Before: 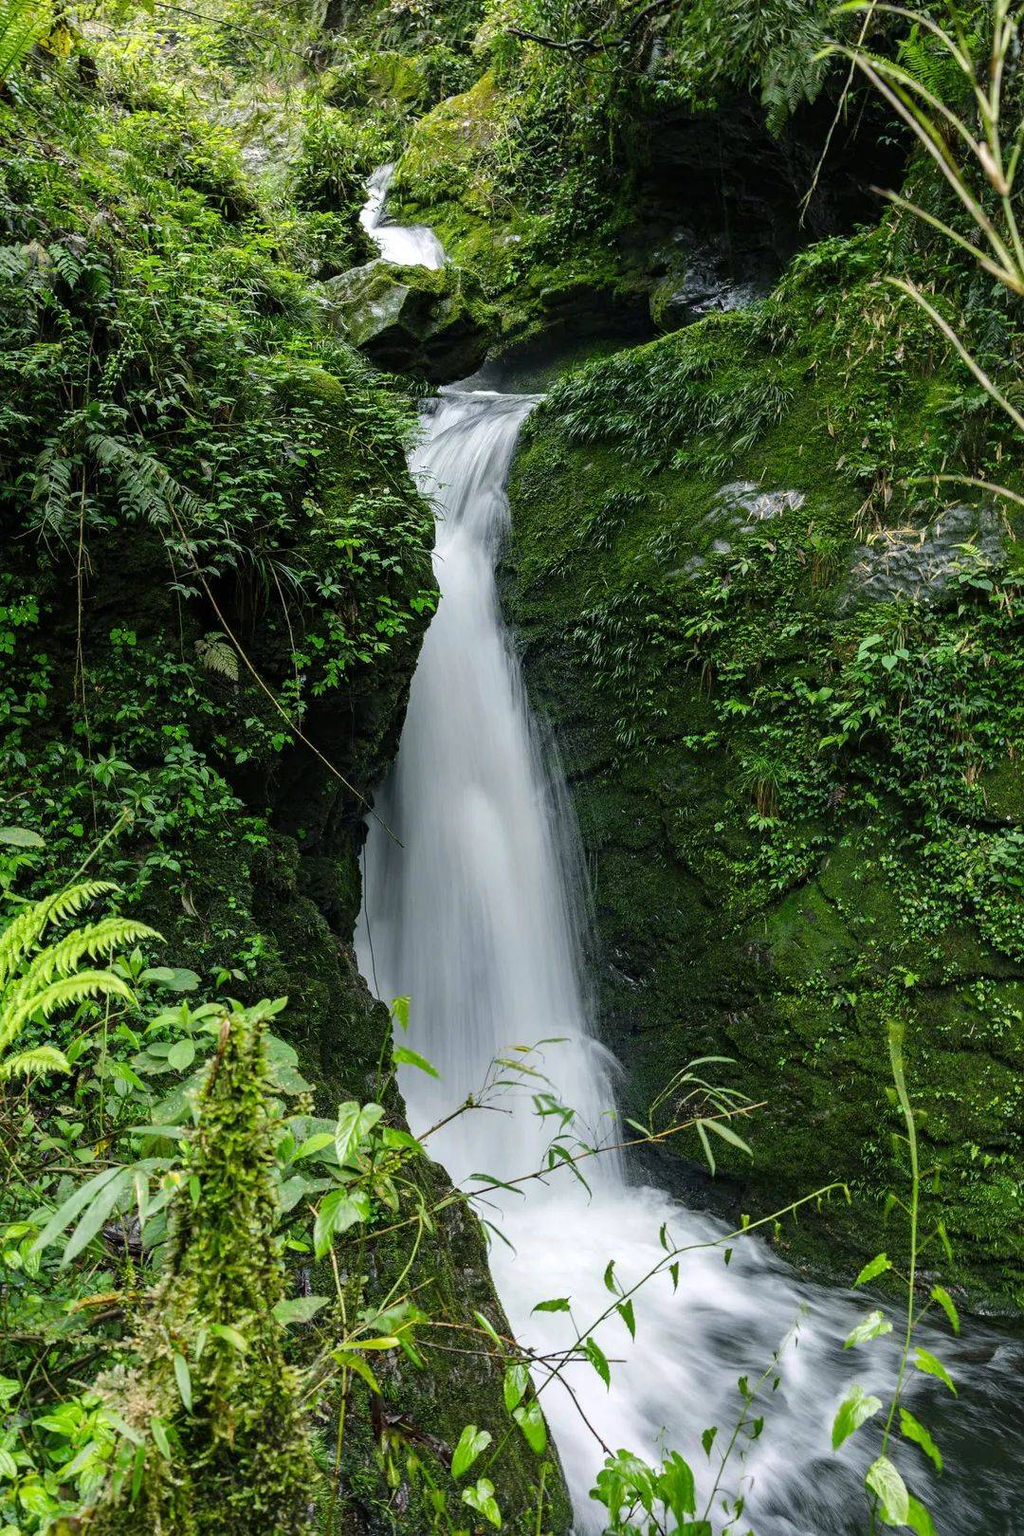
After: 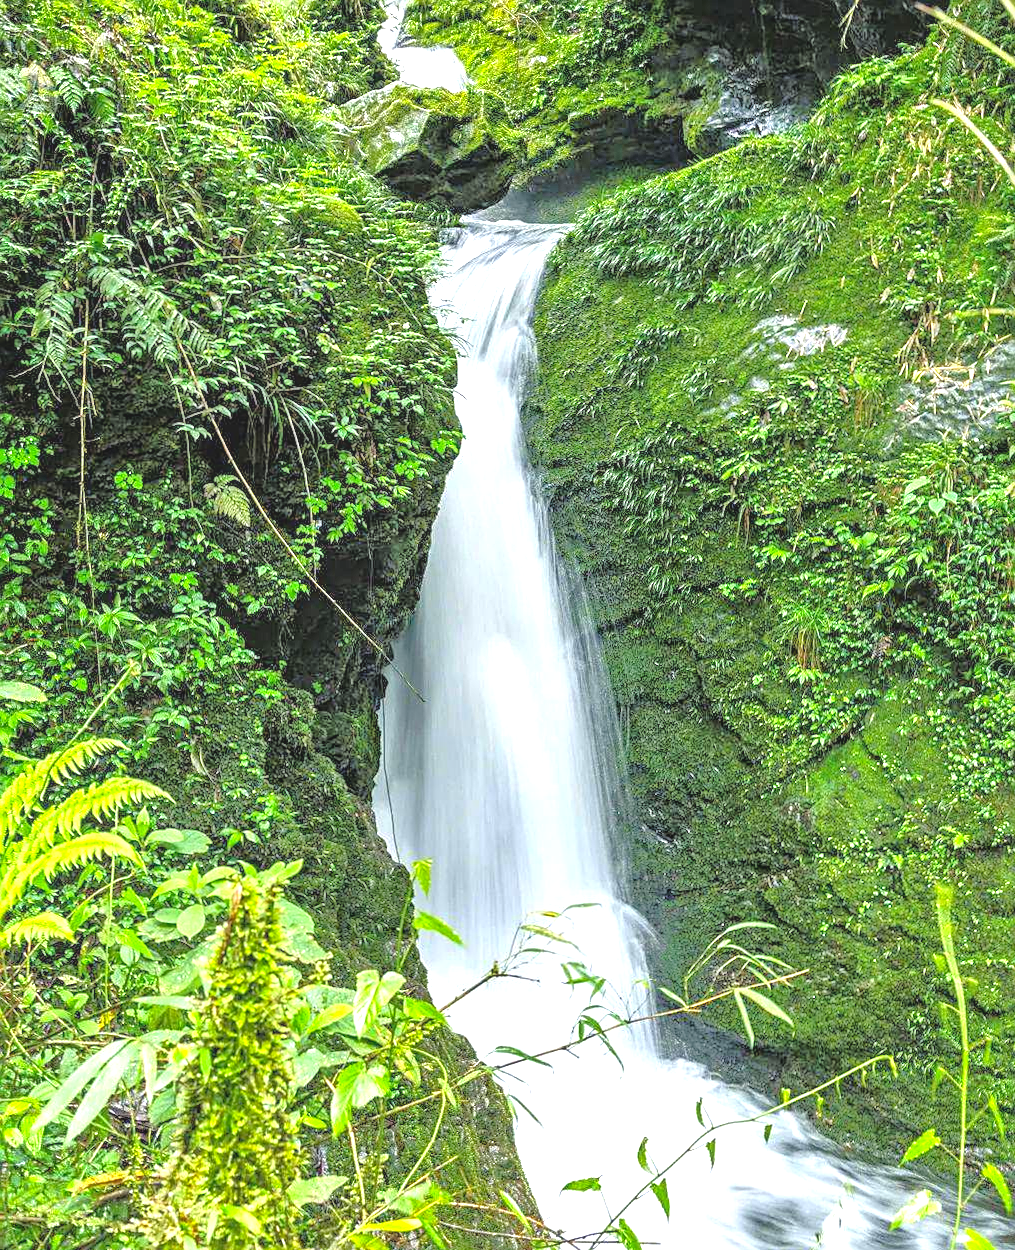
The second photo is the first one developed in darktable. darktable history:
crop and rotate: angle 0.1°, top 11.764%, right 5.762%, bottom 10.862%
exposure: black level correction 0, exposure 1.095 EV, compensate highlight preservation false
sharpen: on, module defaults
color balance rgb: global offset › luminance 0.715%, perceptual saturation grading › global saturation 10.017%, global vibrance 20%
local contrast: detail 130%
contrast brightness saturation: brightness 0.144
tone equalizer: -7 EV 0.155 EV, -6 EV 0.615 EV, -5 EV 1.17 EV, -4 EV 1.37 EV, -3 EV 1.16 EV, -2 EV 0.6 EV, -1 EV 0.146 EV
